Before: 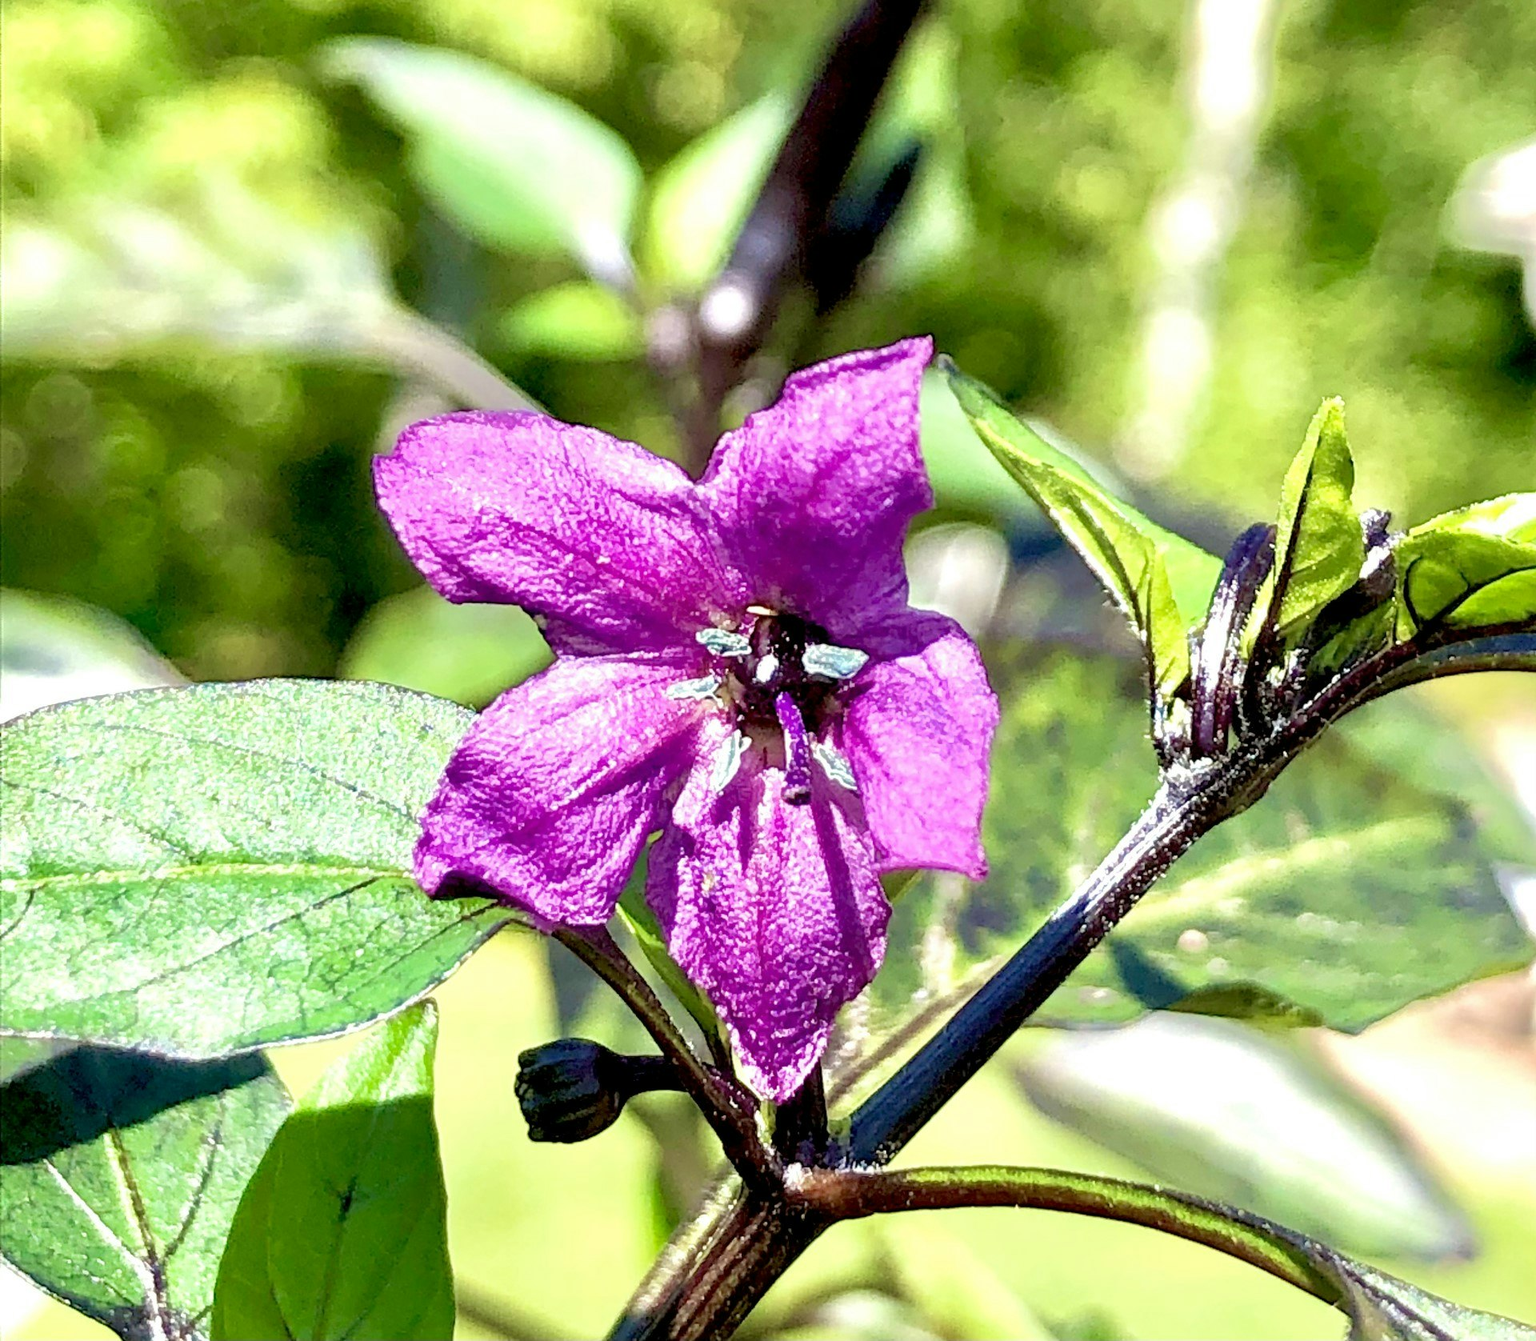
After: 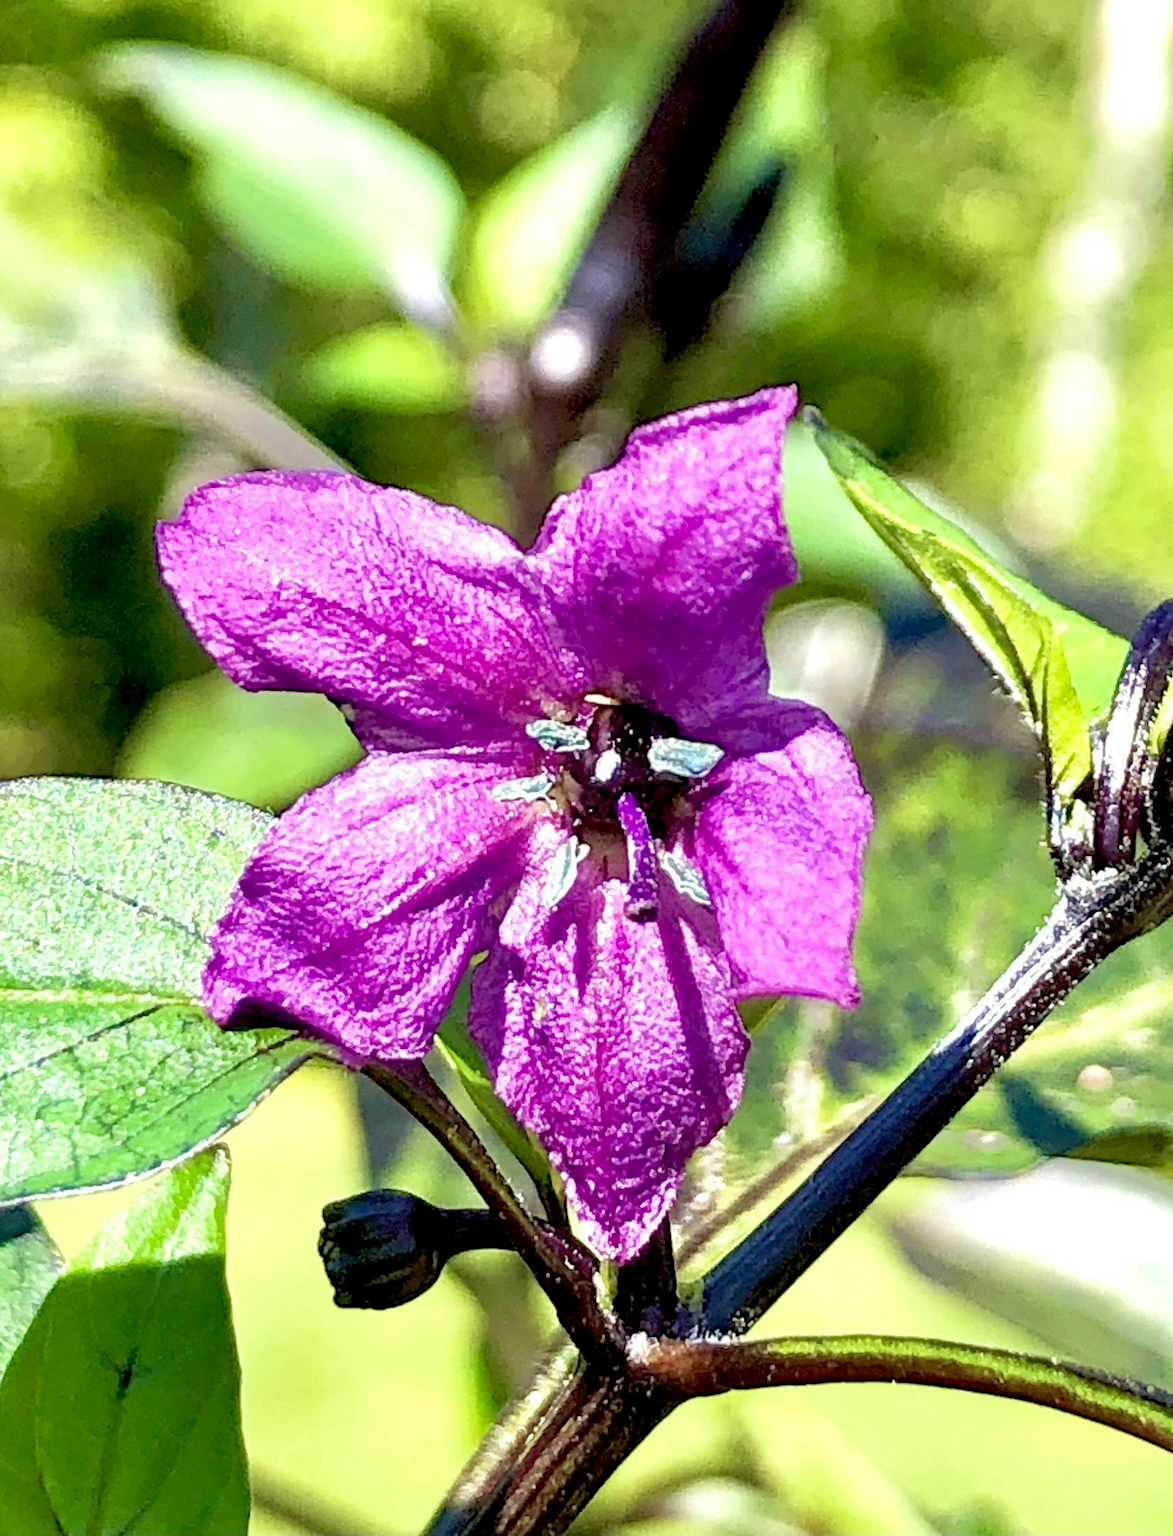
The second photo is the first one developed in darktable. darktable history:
haze removal: compatibility mode true, adaptive false
crop and rotate: left 15.446%, right 17.836%
